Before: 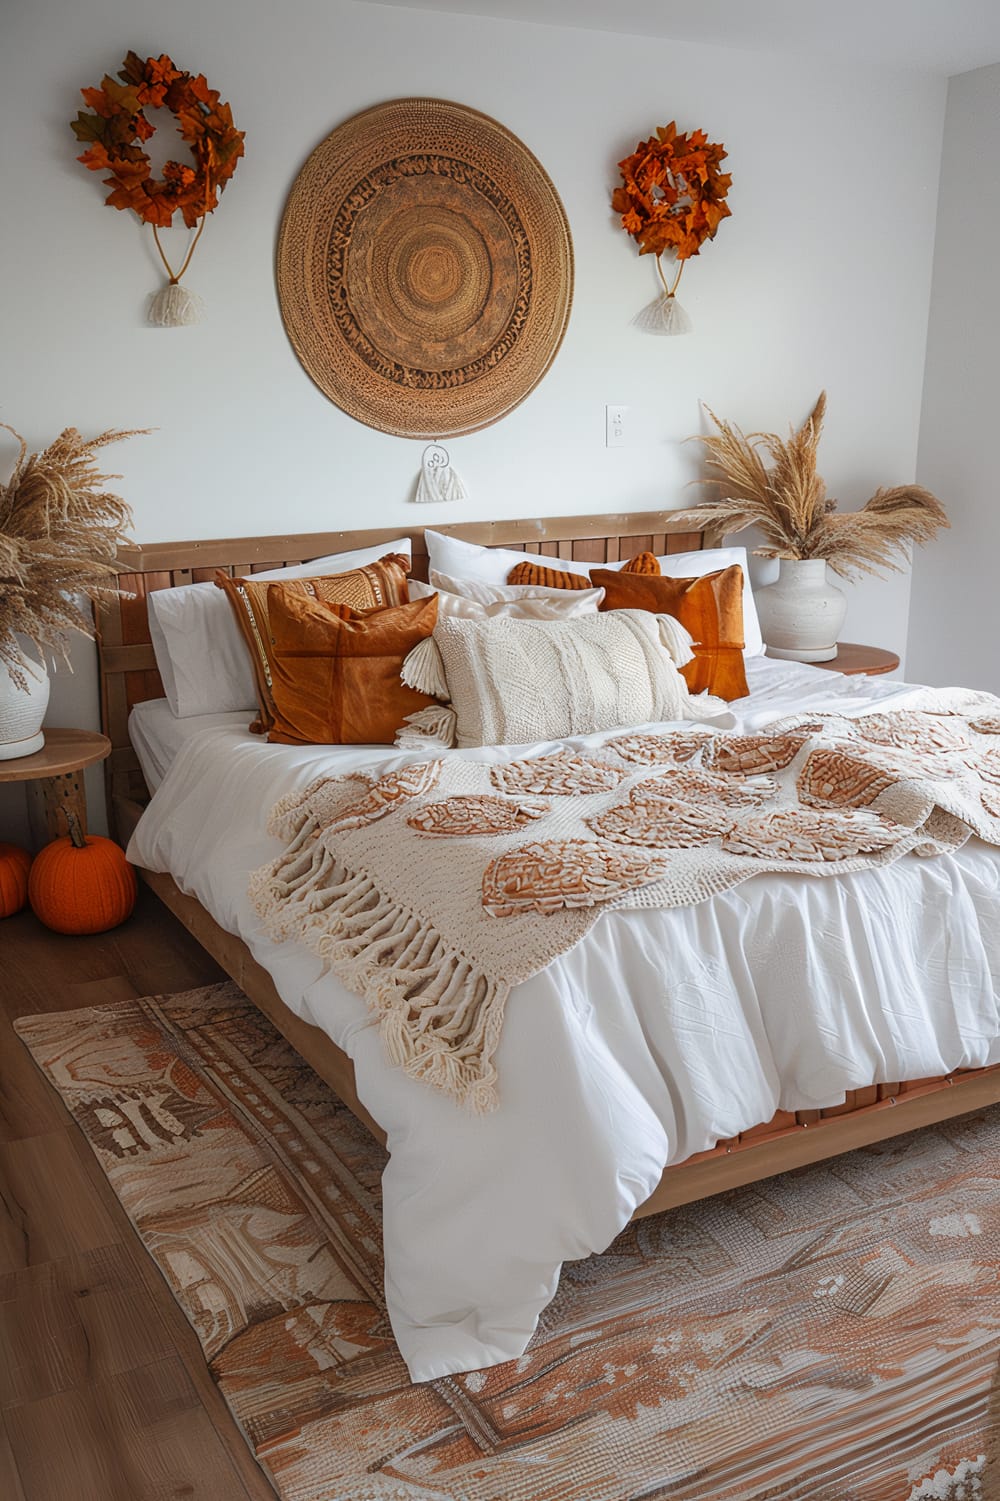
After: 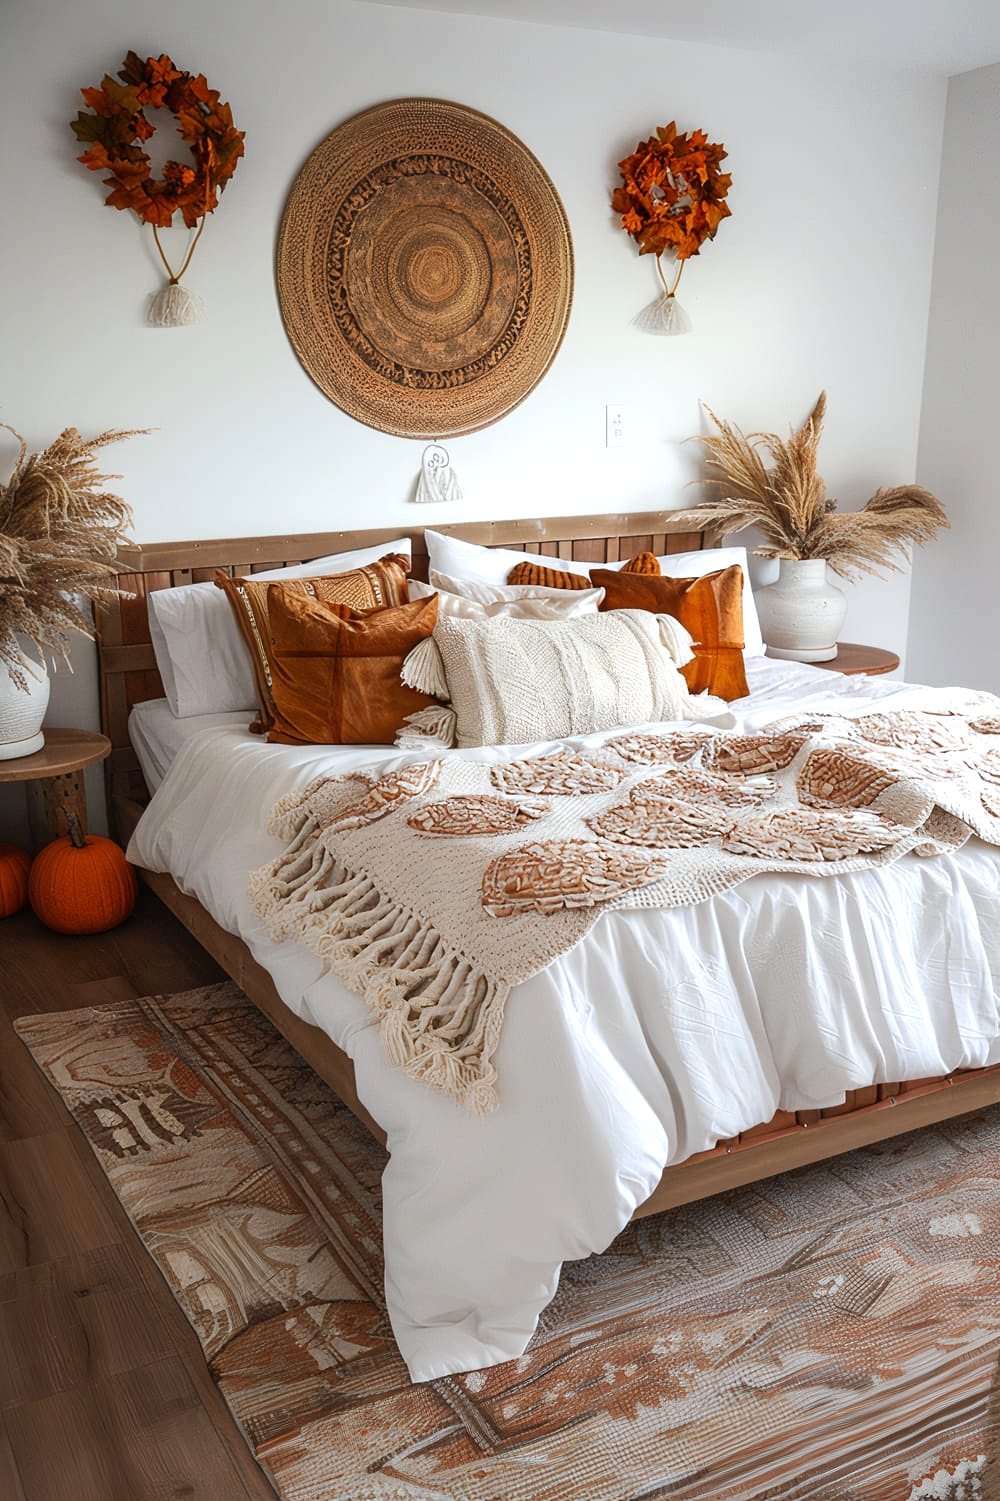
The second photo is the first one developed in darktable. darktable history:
tone equalizer: -8 EV -0.422 EV, -7 EV -0.424 EV, -6 EV -0.296 EV, -5 EV -0.22 EV, -3 EV 0.218 EV, -2 EV 0.356 EV, -1 EV 0.396 EV, +0 EV 0.415 EV, edges refinement/feathering 500, mask exposure compensation -1.57 EV, preserve details no
